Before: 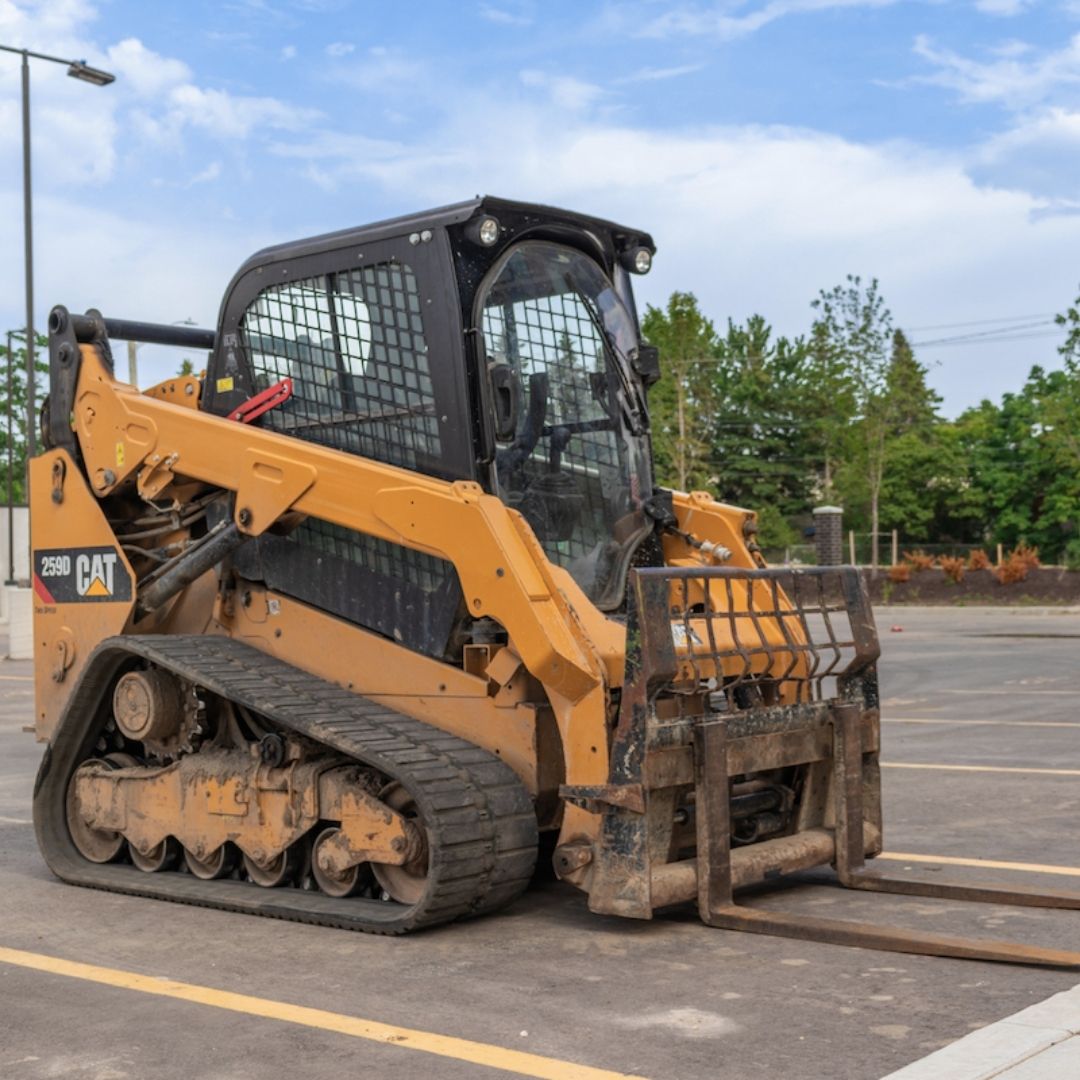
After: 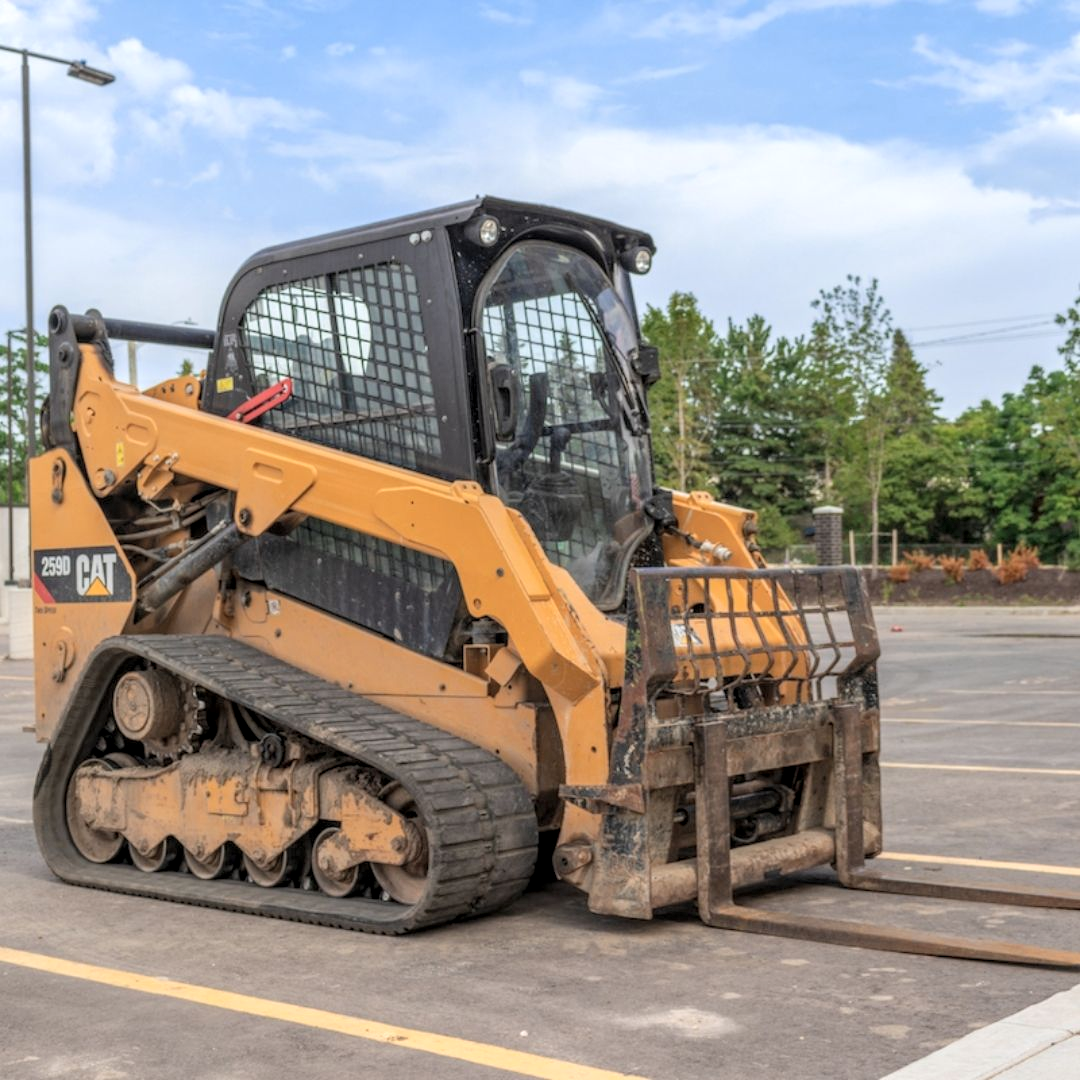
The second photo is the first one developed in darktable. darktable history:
local contrast: detail 130%
contrast brightness saturation: brightness 0.15
